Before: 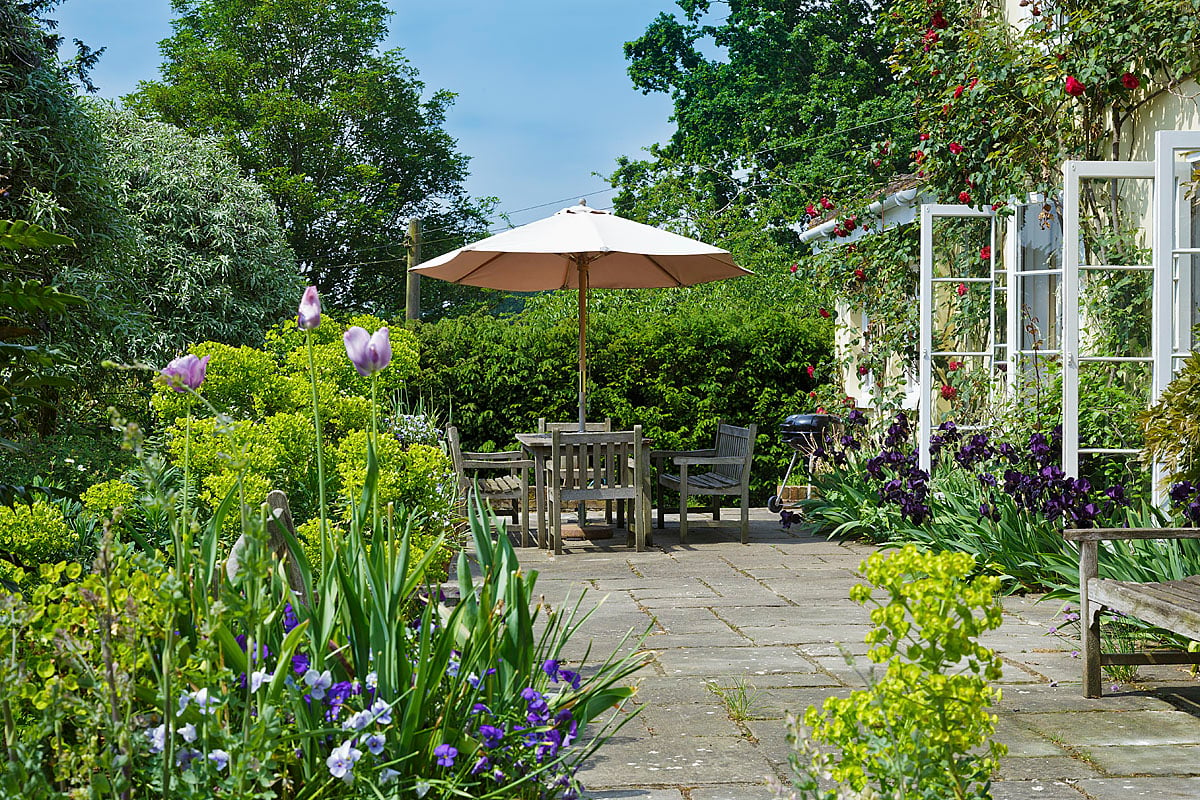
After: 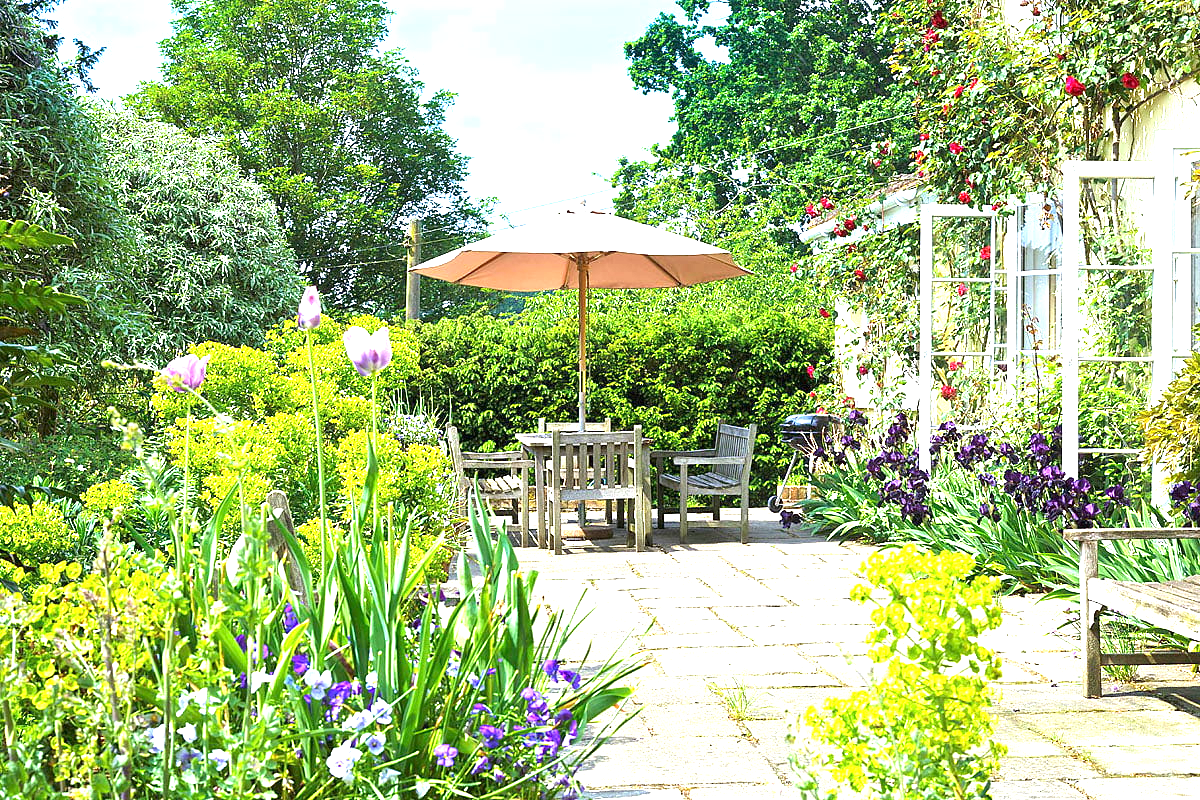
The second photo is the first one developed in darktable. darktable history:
exposure: exposure 1.989 EV, compensate highlight preservation false
